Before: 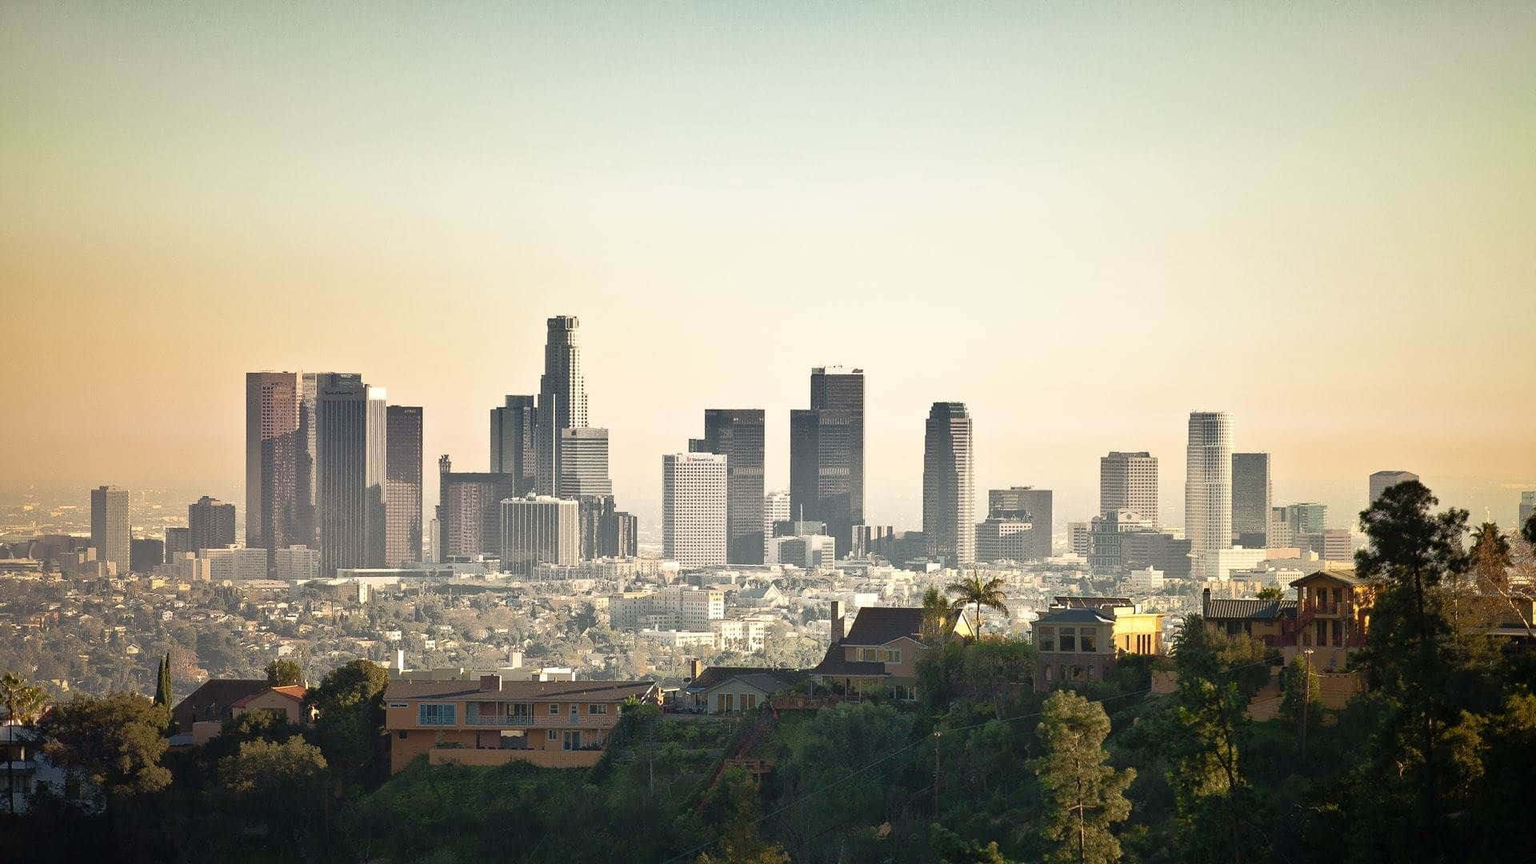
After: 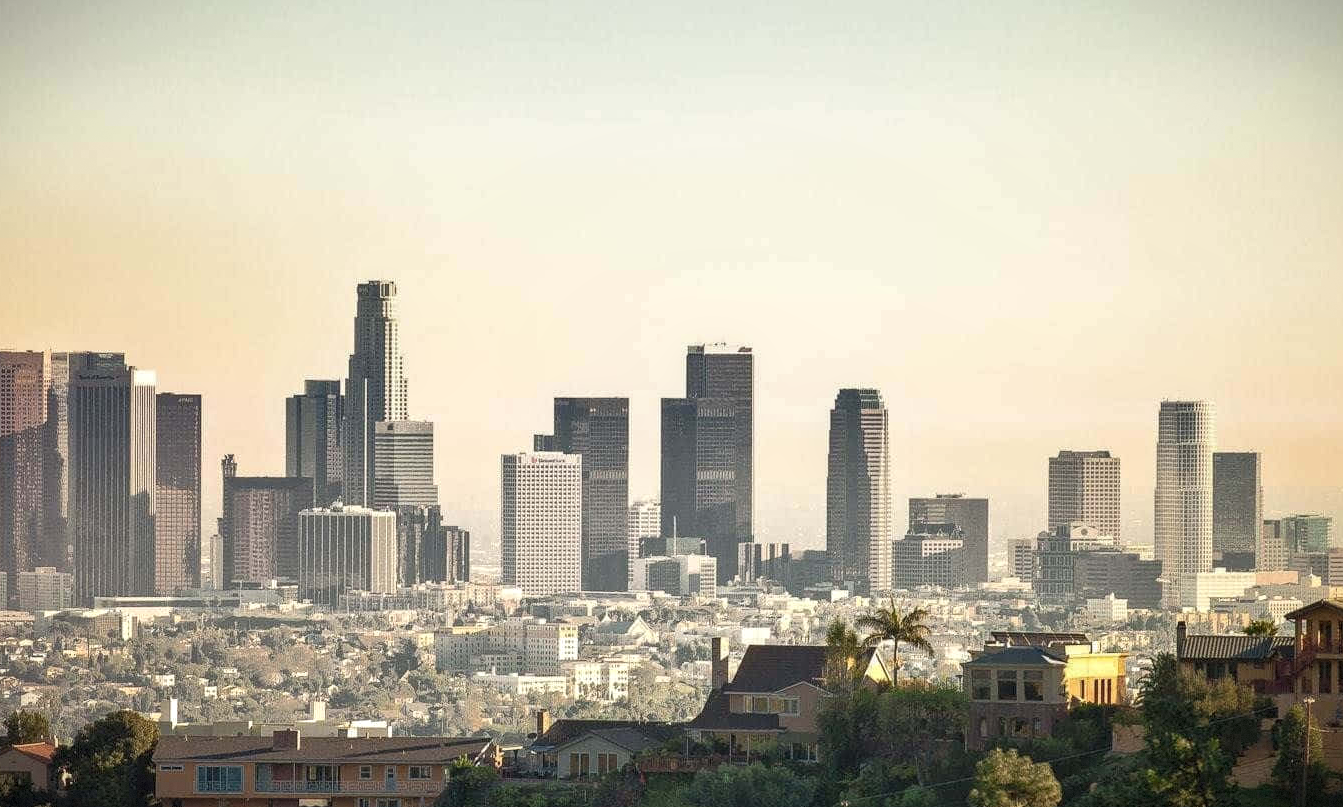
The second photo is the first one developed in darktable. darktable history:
local contrast: on, module defaults
crop and rotate: left 17.046%, top 10.659%, right 12.989%, bottom 14.553%
vignetting: fall-off start 100%, brightness -0.406, saturation -0.3, width/height ratio 1.324, dithering 8-bit output, unbound false
